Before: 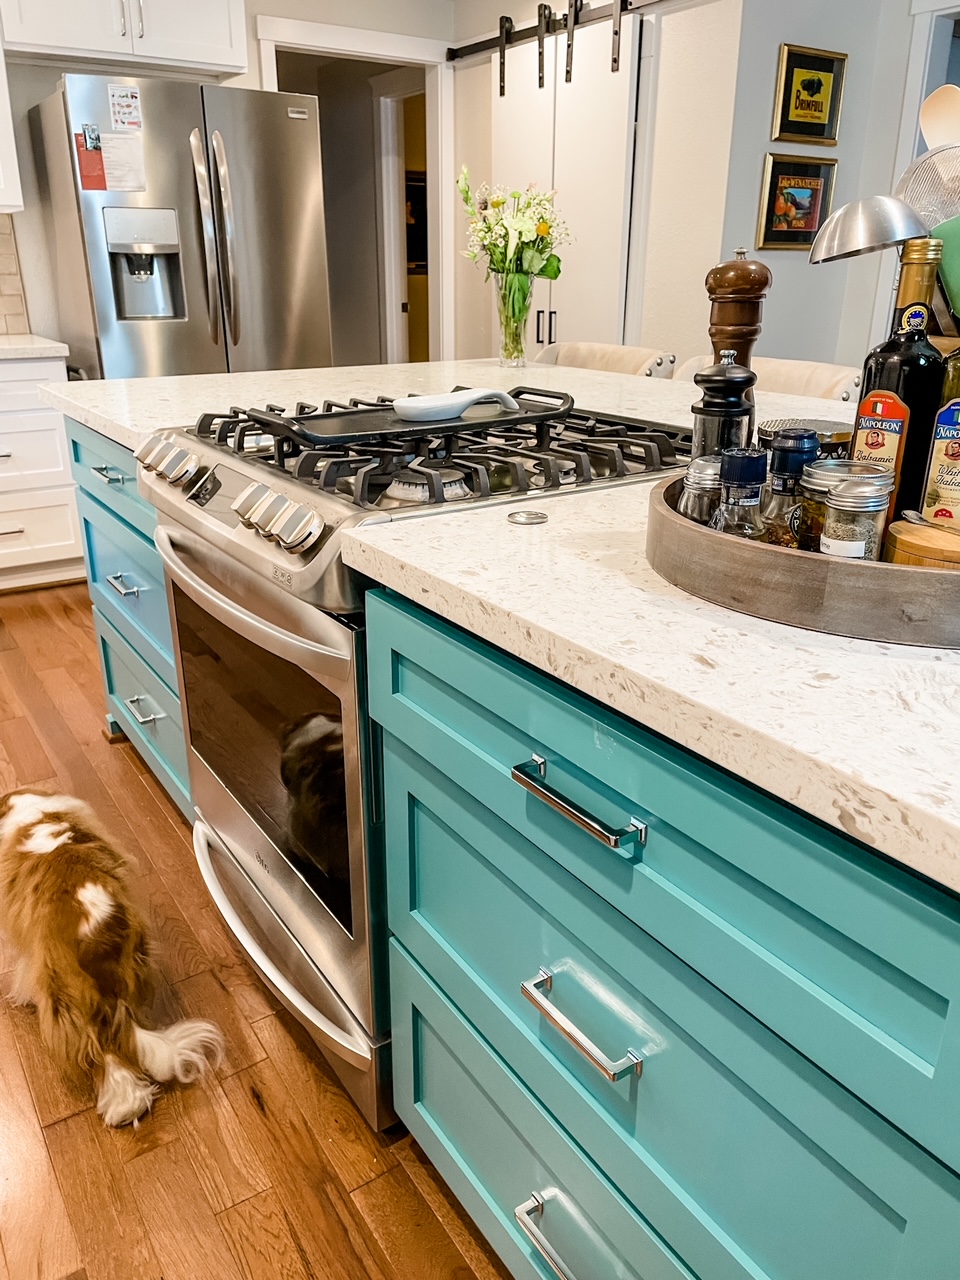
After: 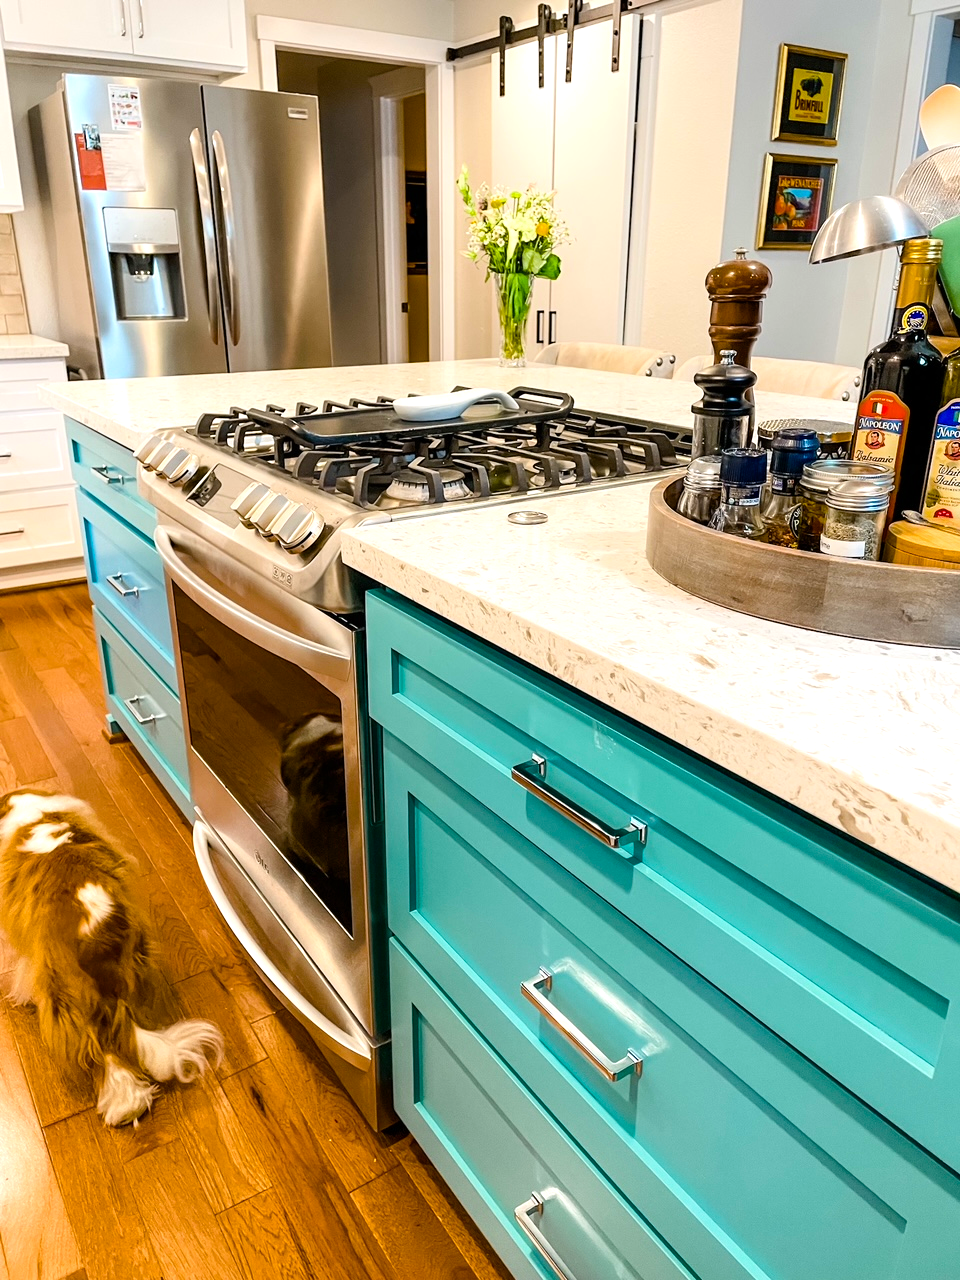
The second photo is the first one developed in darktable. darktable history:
color balance rgb: linear chroma grading › global chroma 15%, perceptual saturation grading › global saturation 30%
exposure: exposure 0.161 EV, compensate highlight preservation false
shadows and highlights: shadows -12.5, white point adjustment 4, highlights 28.33
